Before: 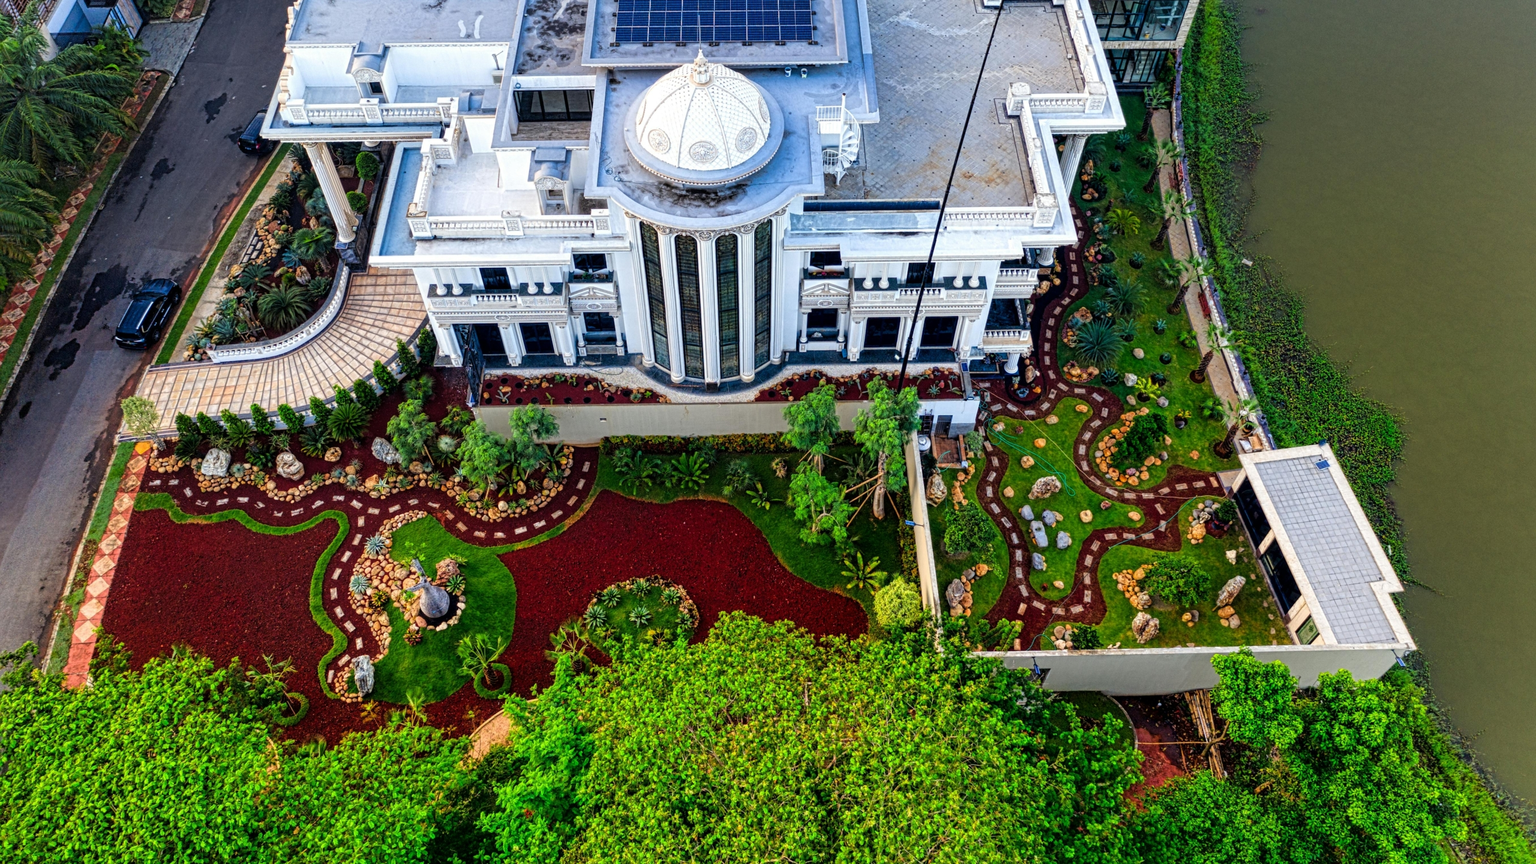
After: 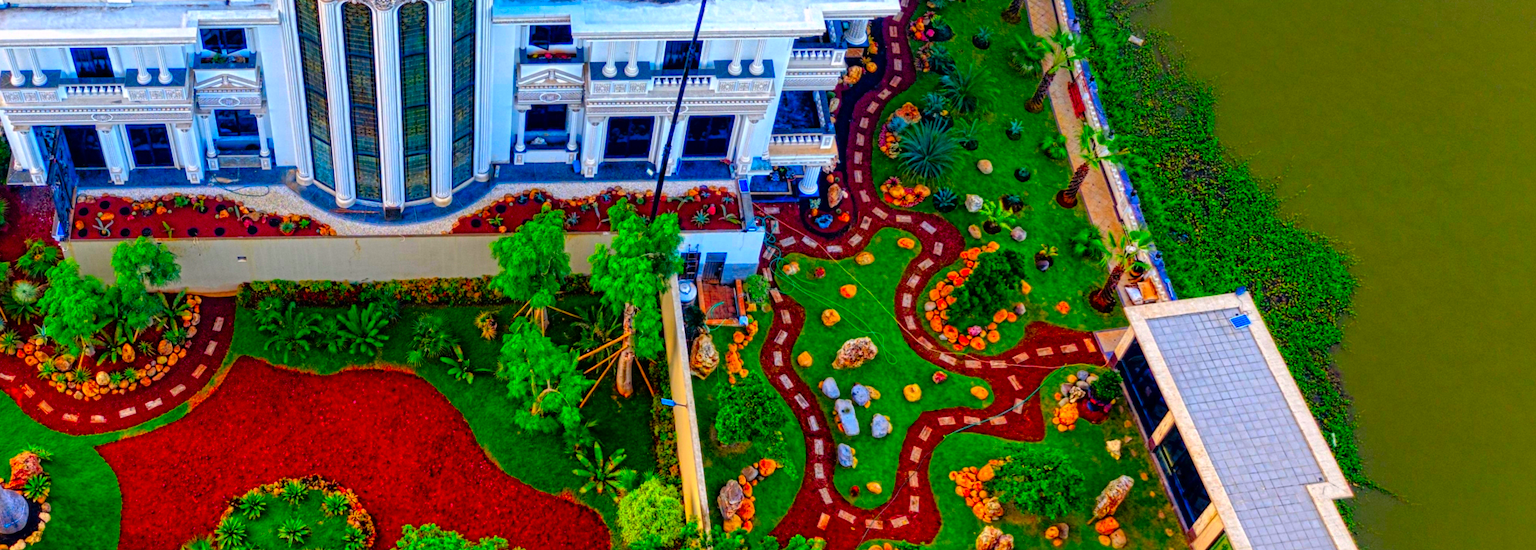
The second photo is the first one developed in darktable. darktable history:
crop and rotate: left 27.938%, top 27.046%, bottom 27.046%
color correction: highlights a* 1.59, highlights b* -1.7, saturation 2.48
shadows and highlights: on, module defaults
